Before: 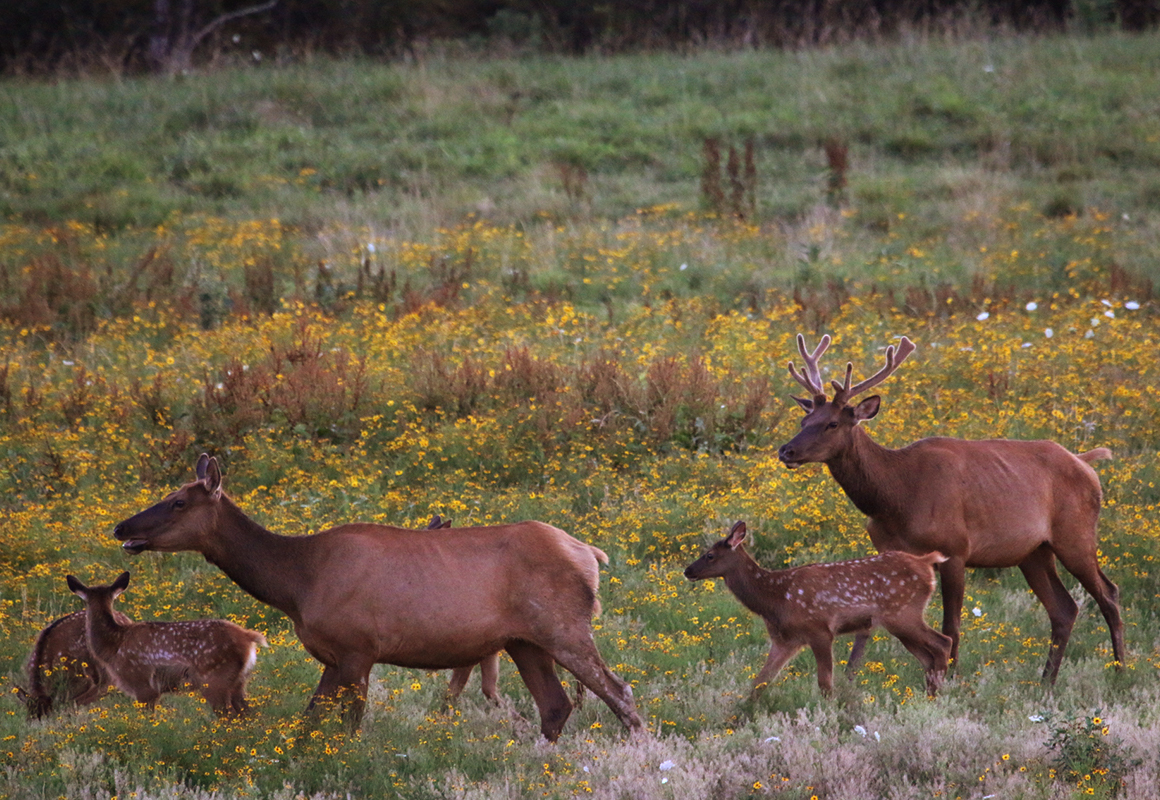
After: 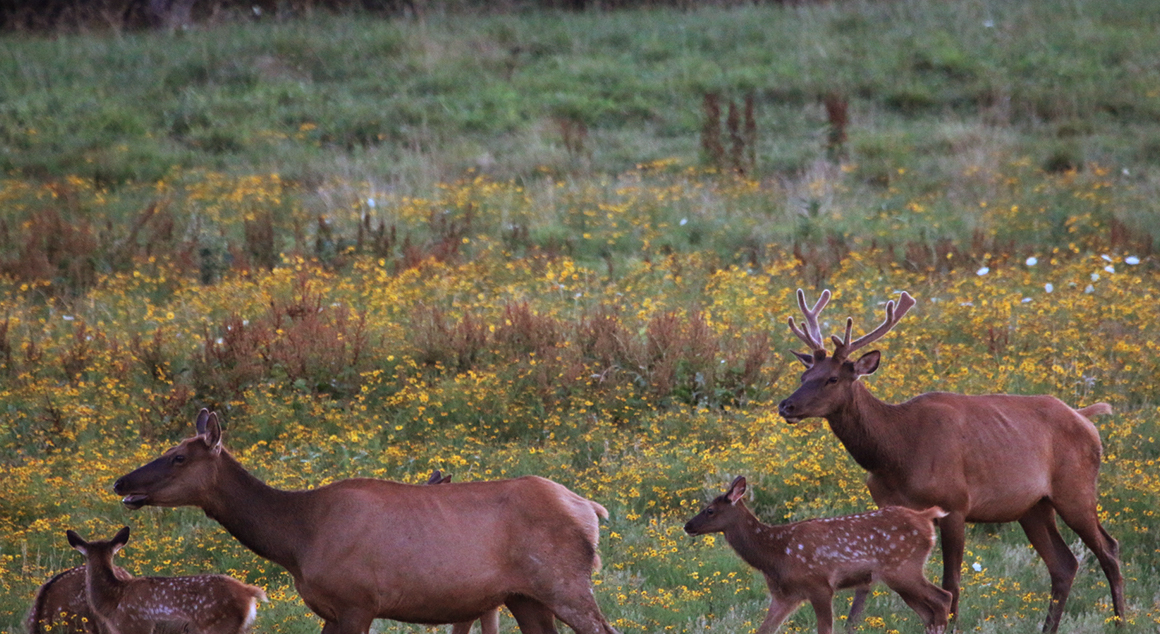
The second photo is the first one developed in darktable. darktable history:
crop and rotate: top 5.65%, bottom 15.006%
color correction: highlights a* -4.08, highlights b* -10.92
